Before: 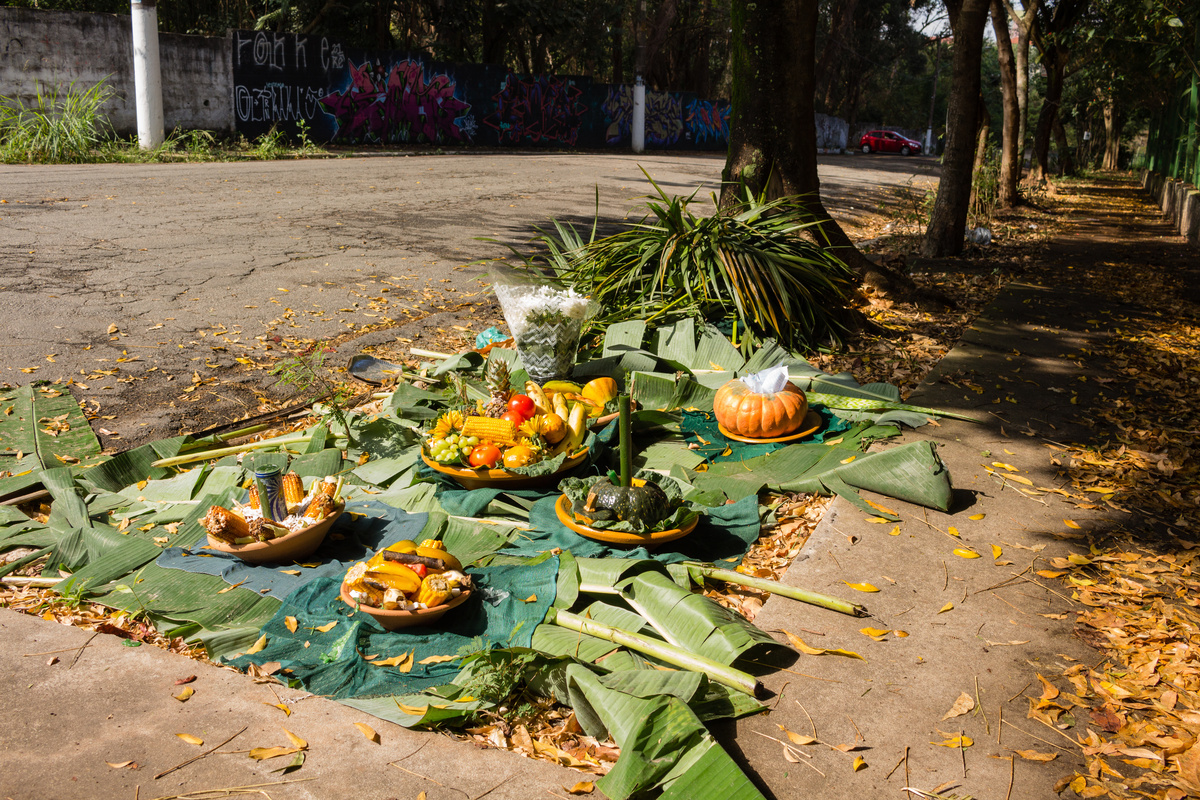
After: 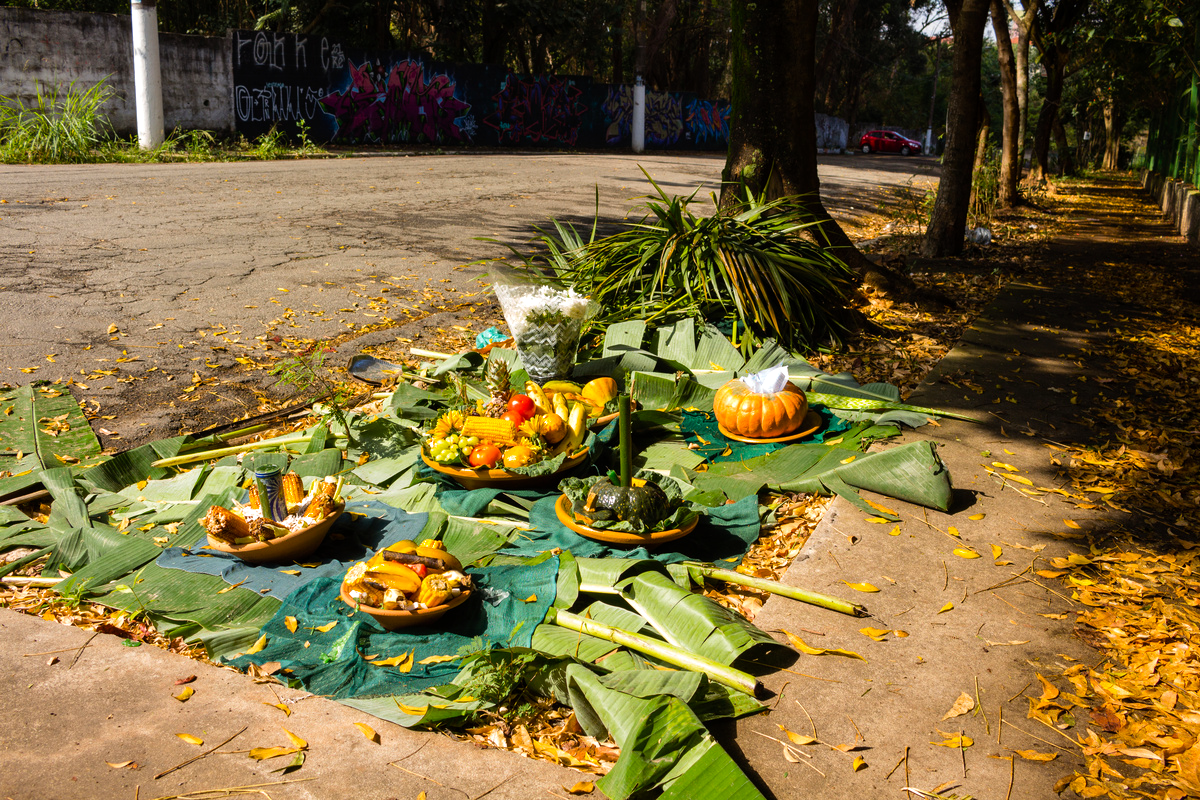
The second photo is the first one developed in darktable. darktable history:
color balance rgb: perceptual saturation grading › global saturation 10.989%, global vibrance 30.046%, contrast 10.096%
